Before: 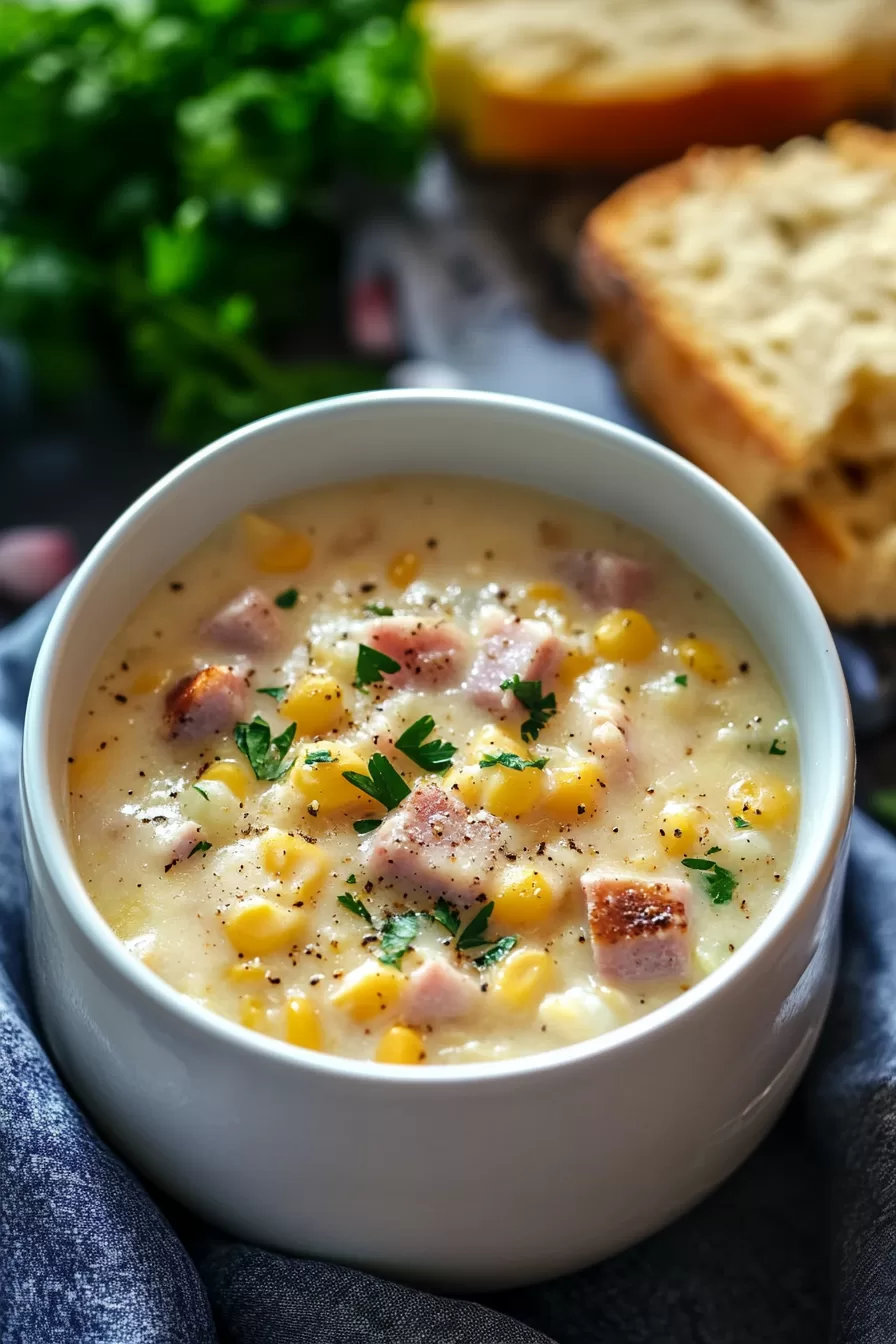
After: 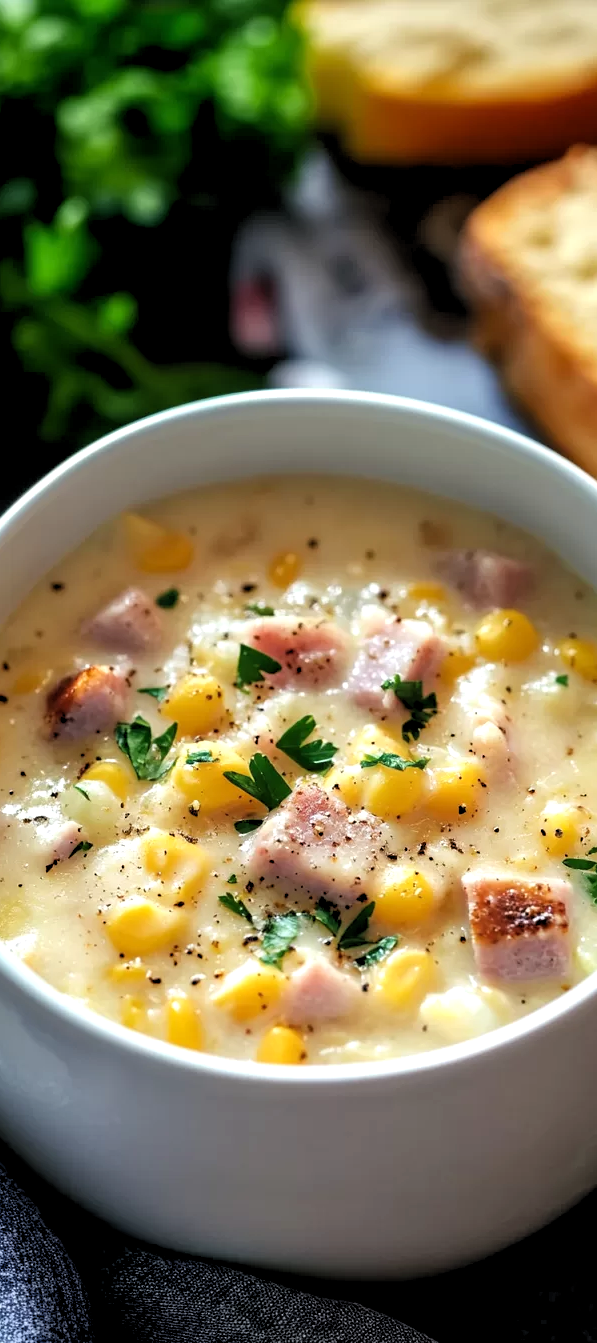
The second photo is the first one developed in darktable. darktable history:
crop and rotate: left 13.342%, right 19.991%
rgb levels: levels [[0.01, 0.419, 0.839], [0, 0.5, 1], [0, 0.5, 1]]
